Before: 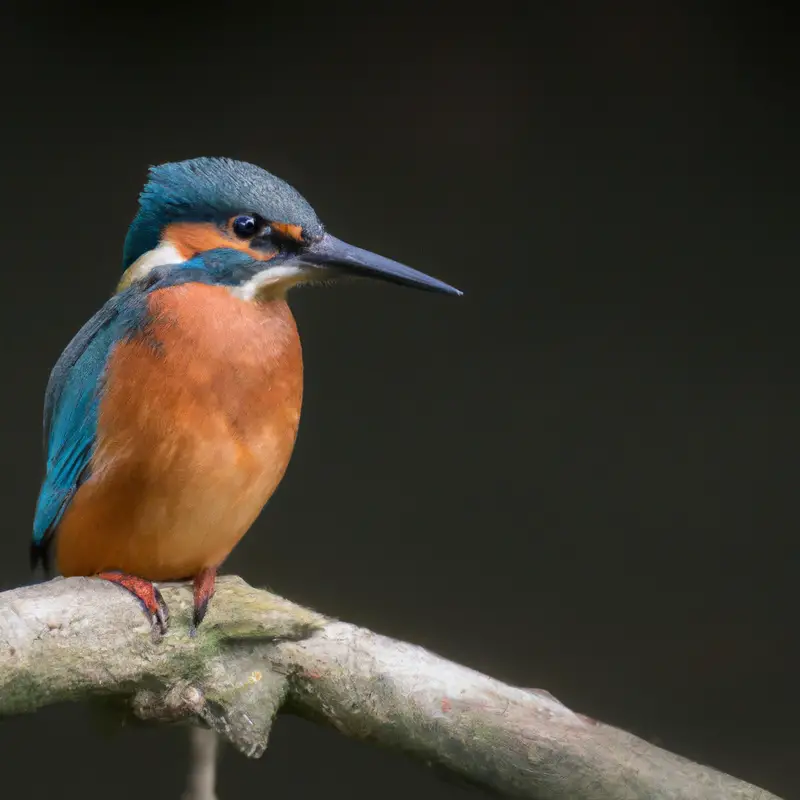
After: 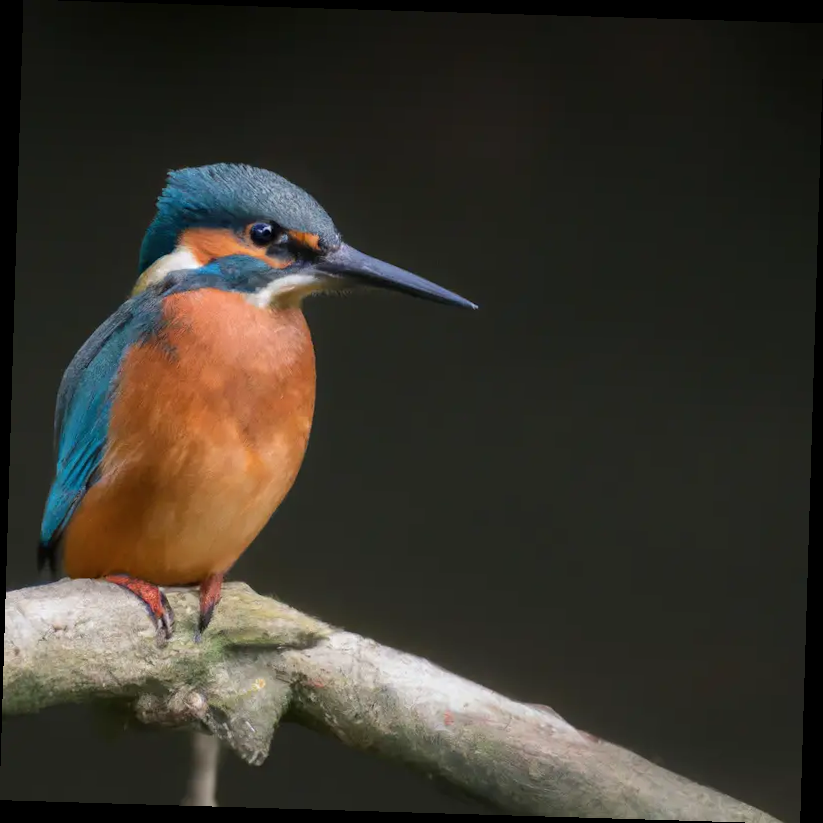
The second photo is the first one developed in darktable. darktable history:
color balance rgb: on, module defaults
rotate and perspective: rotation 1.72°, automatic cropping off
